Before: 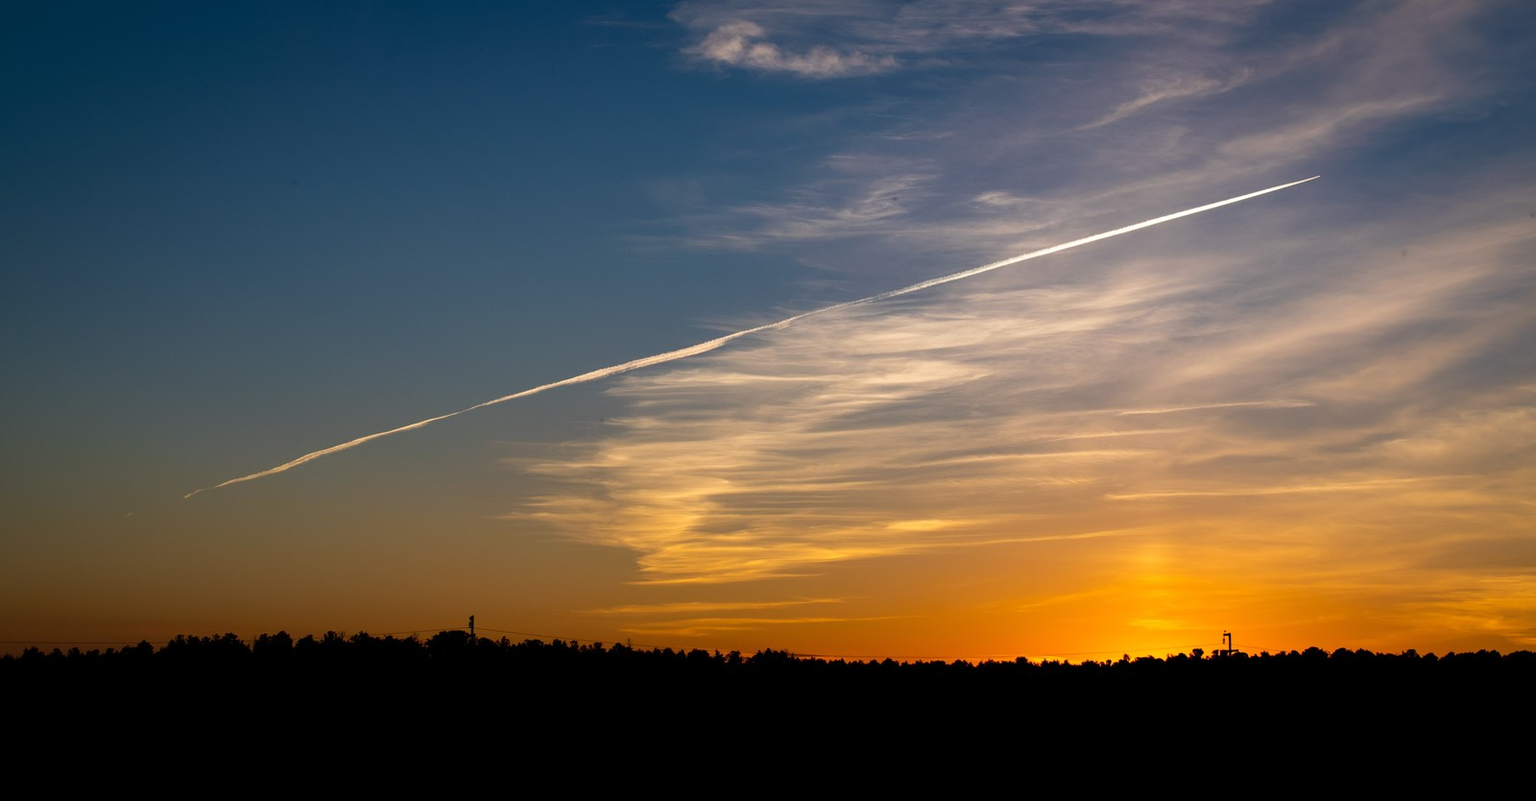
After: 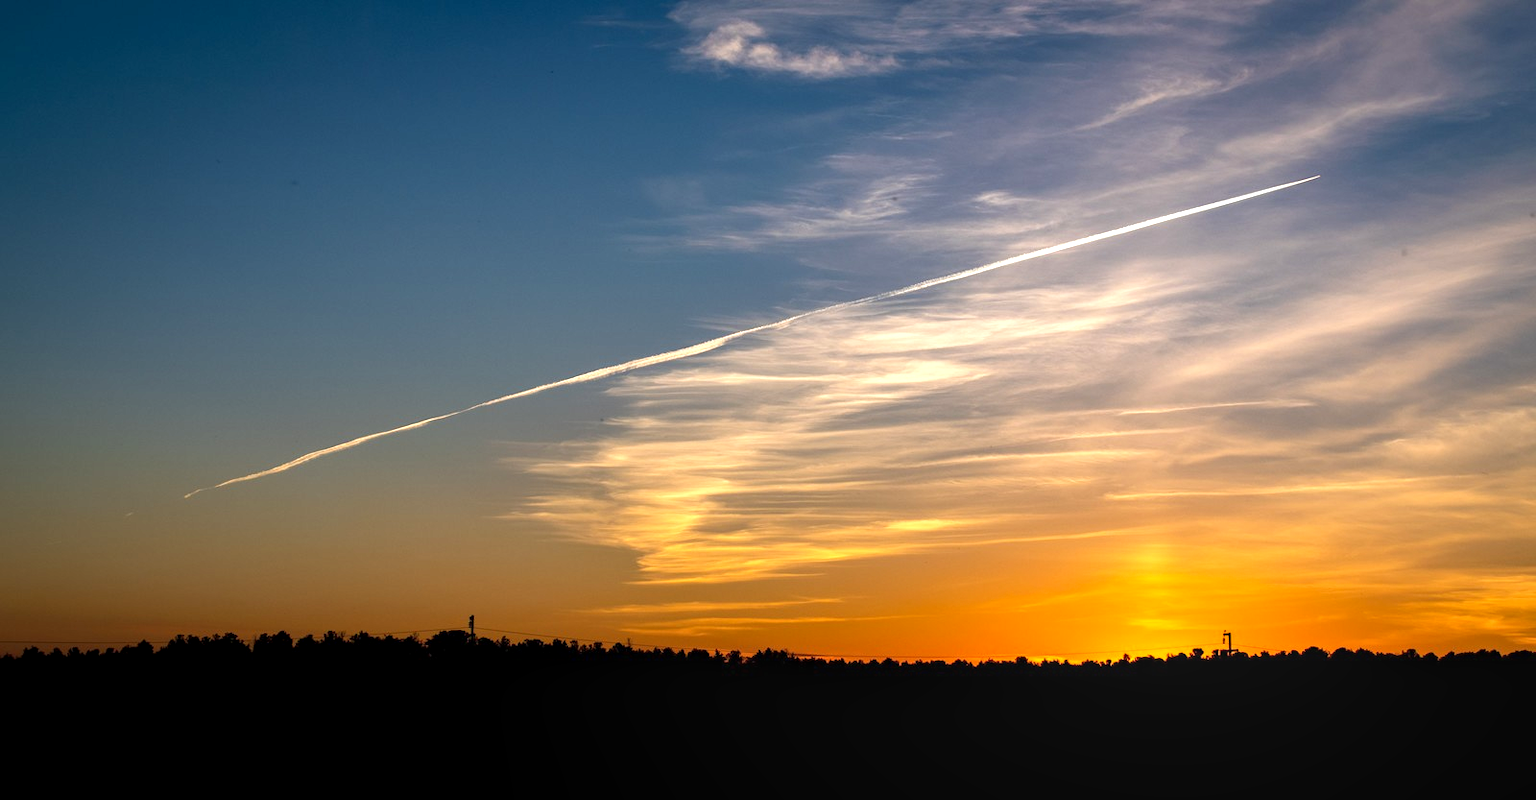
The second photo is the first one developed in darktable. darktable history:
local contrast: on, module defaults
exposure: exposure 0.609 EV, compensate highlight preservation false
